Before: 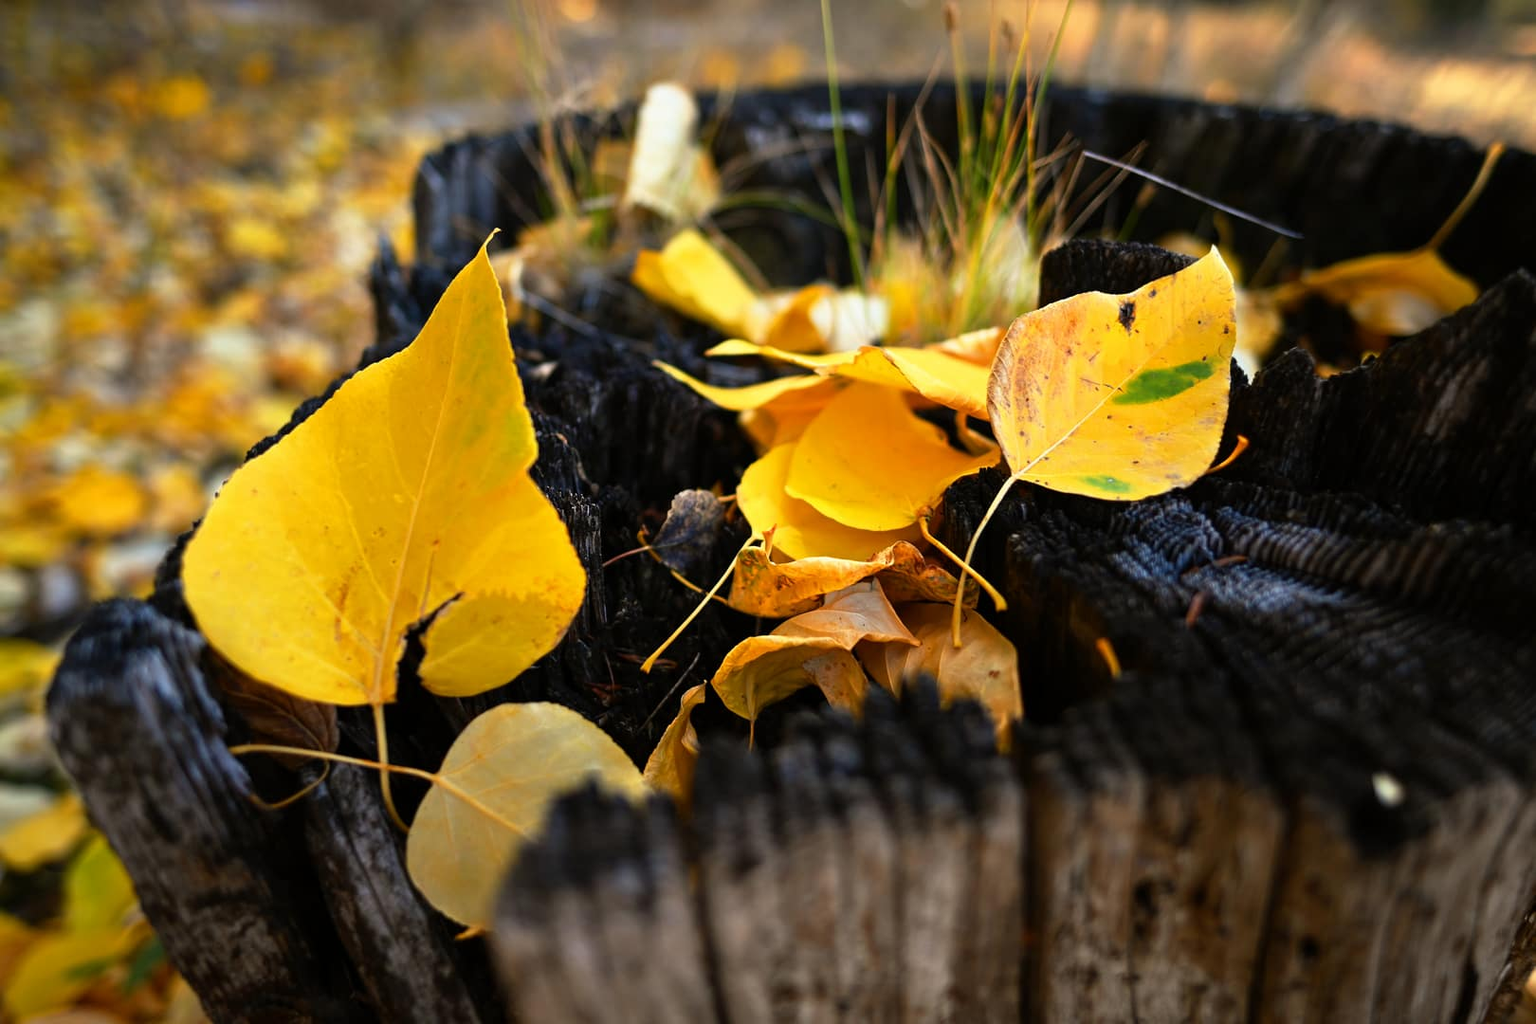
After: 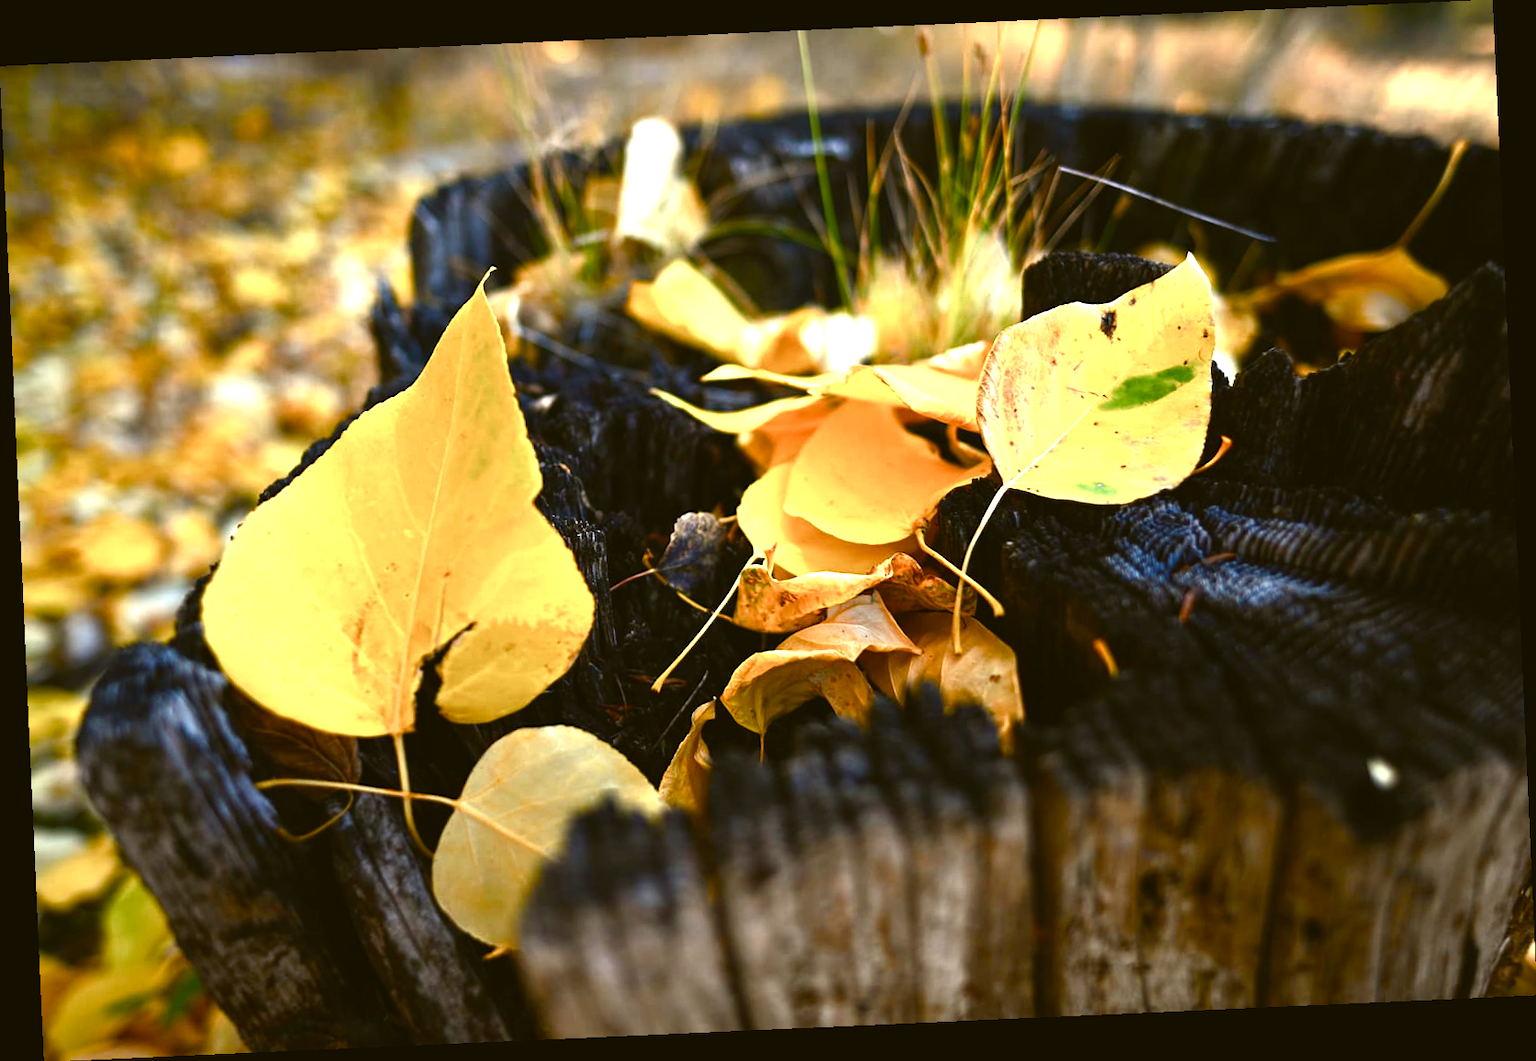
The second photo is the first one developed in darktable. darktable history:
color balance: lift [1.004, 1.002, 1.002, 0.998], gamma [1, 1.007, 1.002, 0.993], gain [1, 0.977, 1.013, 1.023], contrast -3.64%
exposure: black level correction -0.002, exposure 0.54 EV, compensate highlight preservation false
rotate and perspective: rotation -2.56°, automatic cropping off
color balance rgb: perceptual saturation grading › highlights -29.58%, perceptual saturation grading › mid-tones 29.47%, perceptual saturation grading › shadows 59.73%, perceptual brilliance grading › global brilliance -17.79%, perceptual brilliance grading › highlights 28.73%, global vibrance 15.44%
